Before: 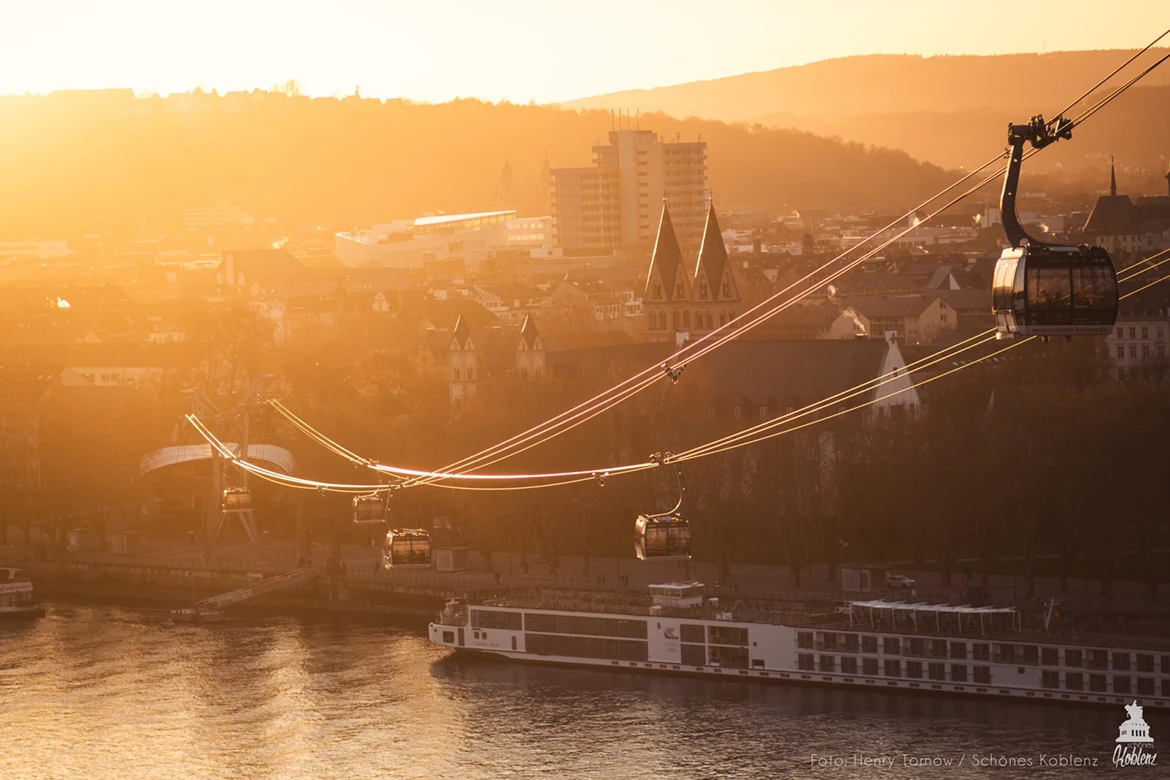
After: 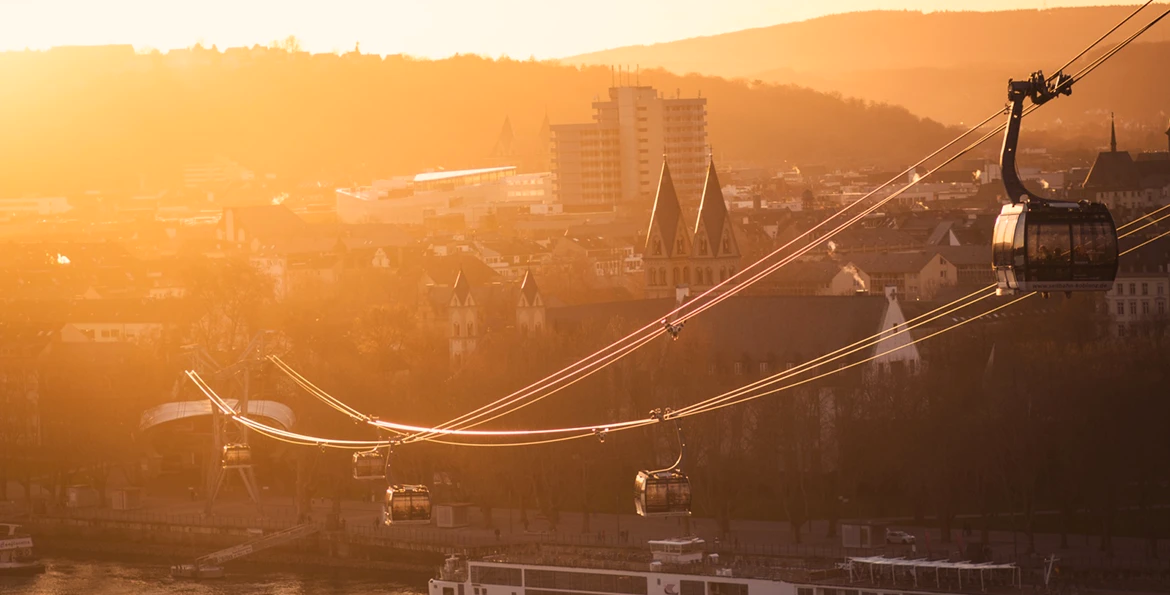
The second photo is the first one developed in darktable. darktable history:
crop: top 5.674%, bottom 17.951%
color correction: highlights a* 5.95, highlights b* 4.84
